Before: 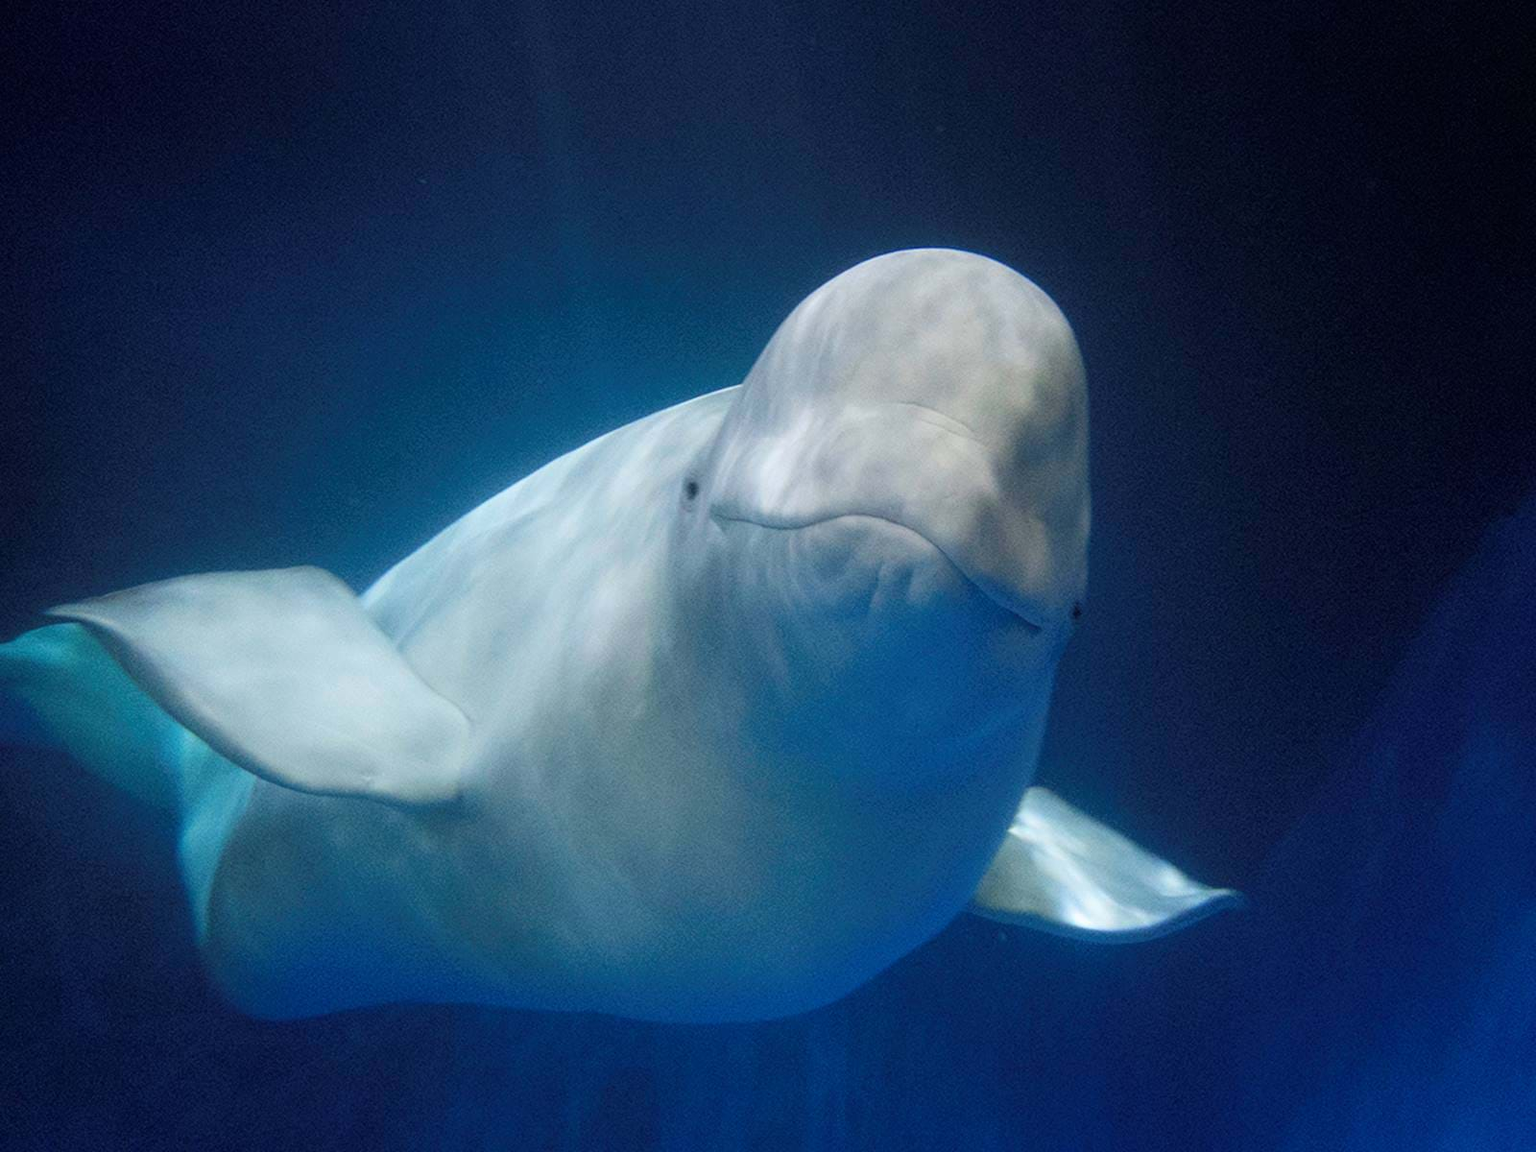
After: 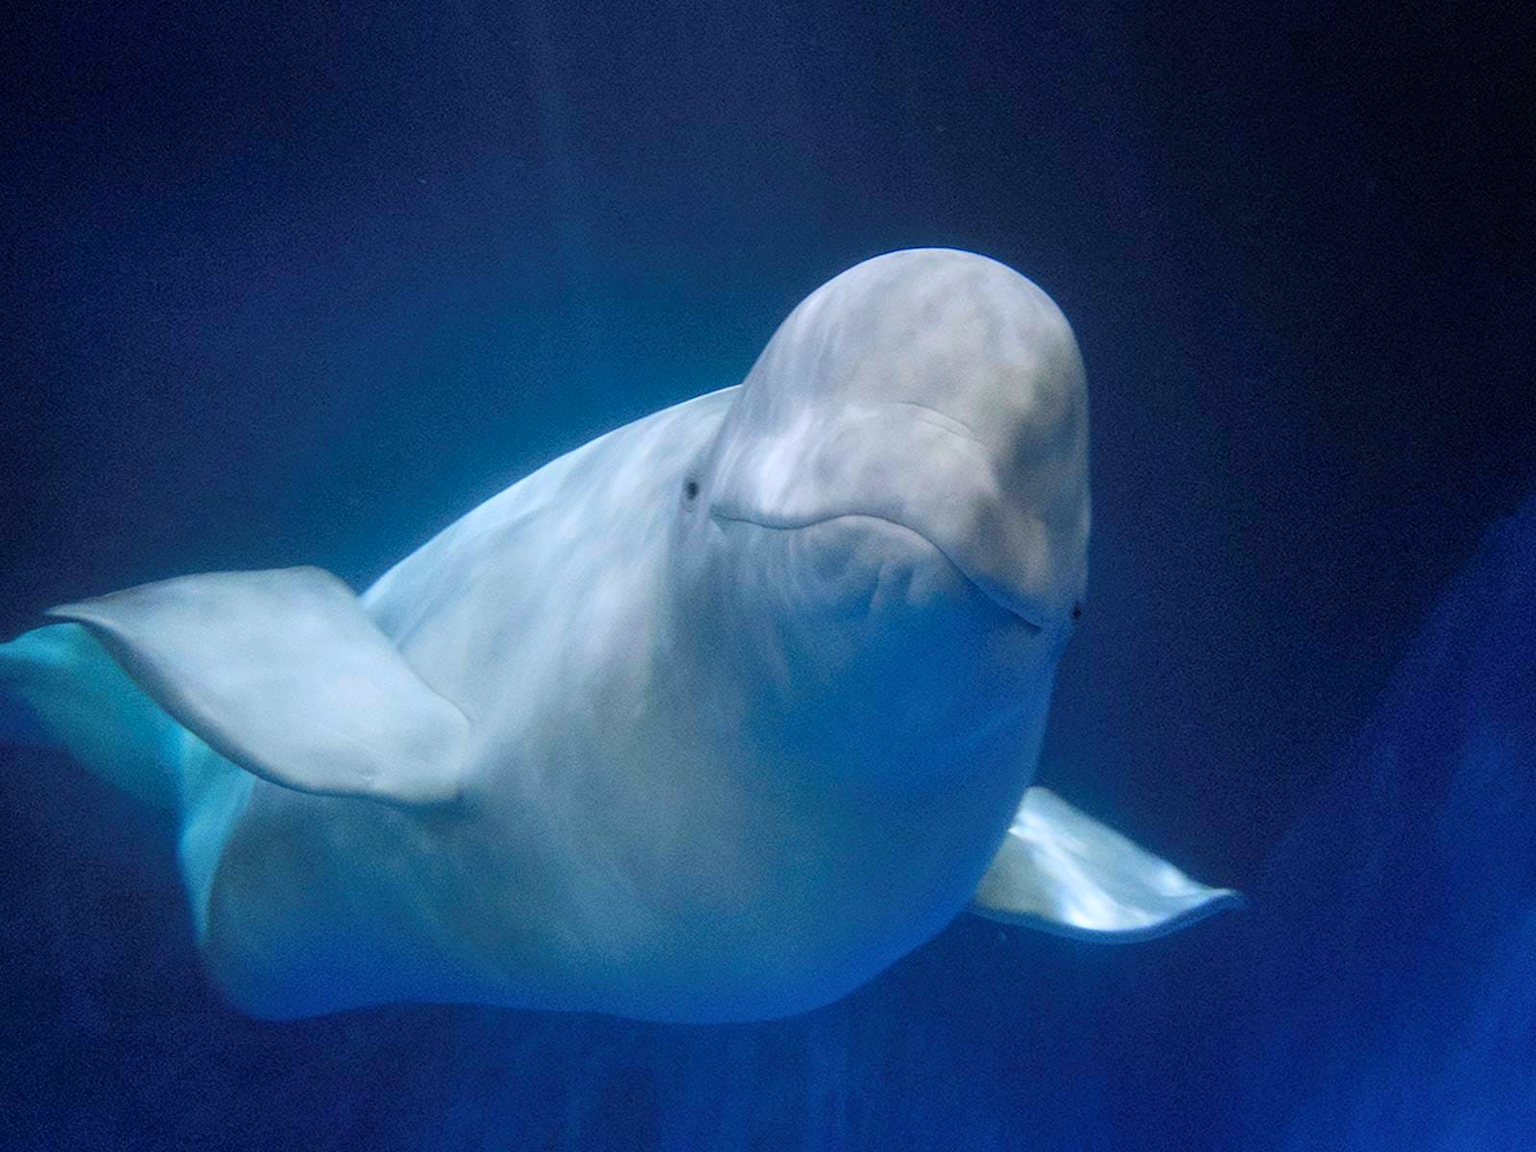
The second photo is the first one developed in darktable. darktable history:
color calibration: illuminant as shot in camera, x 0.358, y 0.373, temperature 4628.91 K
shadows and highlights: shadows 36.61, highlights -27.75, soften with gaussian
